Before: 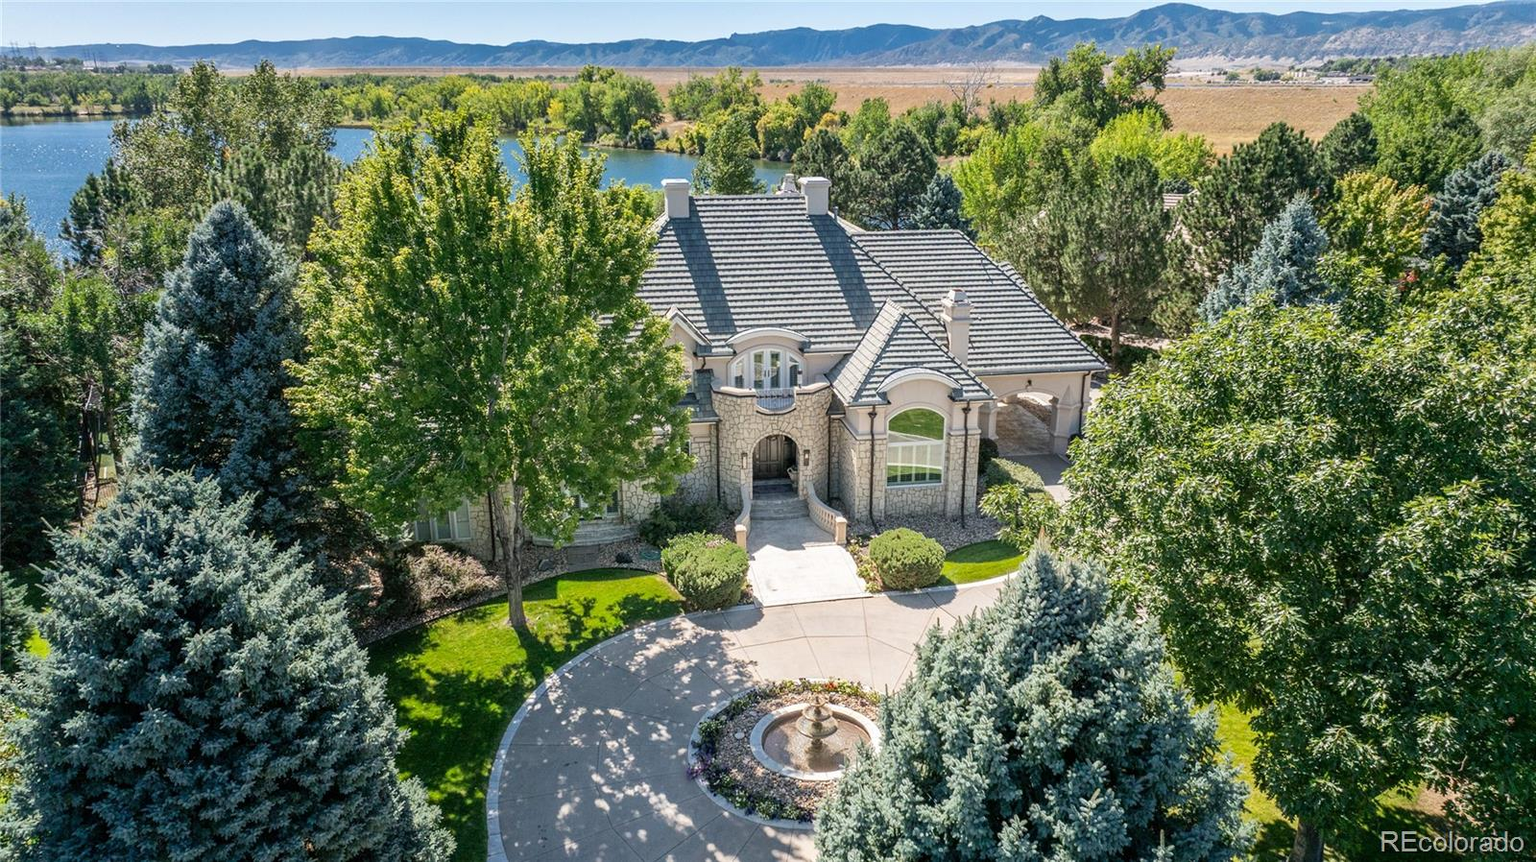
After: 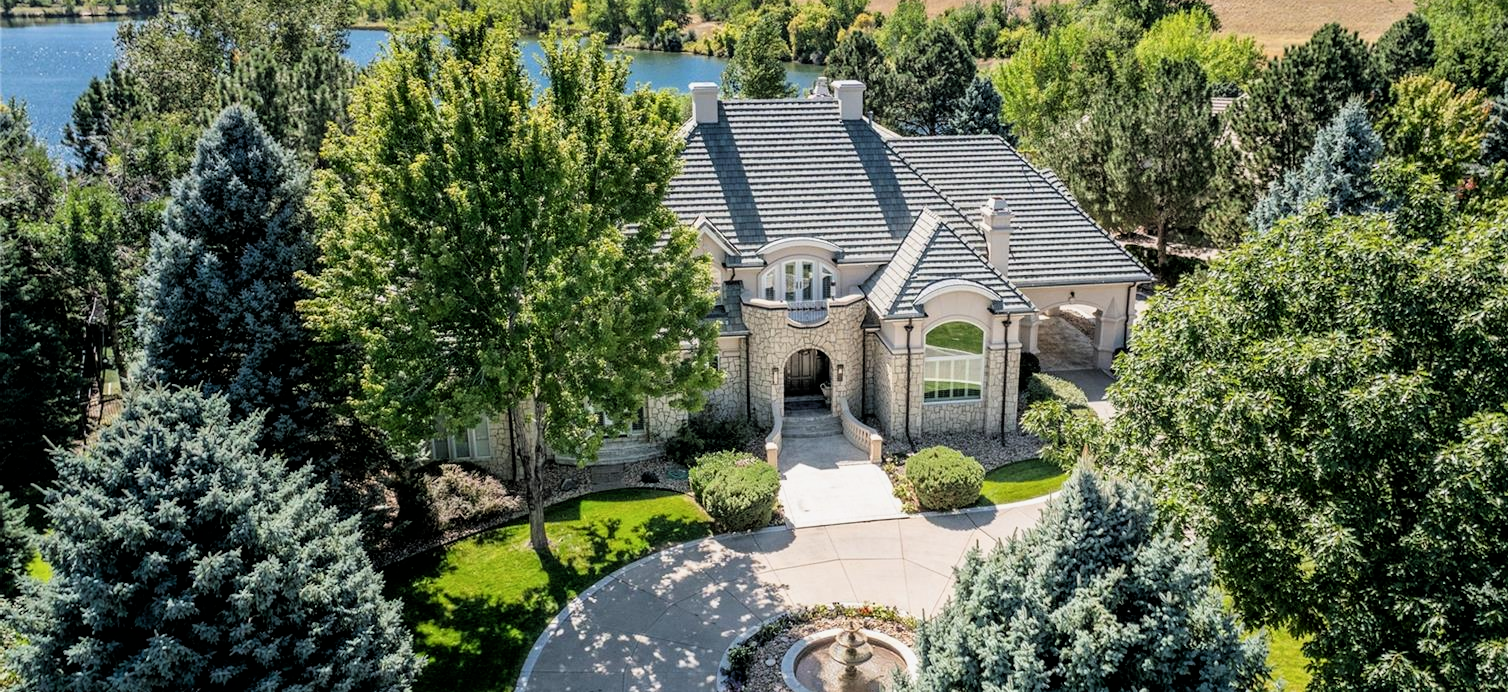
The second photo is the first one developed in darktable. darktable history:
crop and rotate: angle 0.03°, top 11.643%, right 5.651%, bottom 11.189%
filmic rgb: black relative exposure -4.91 EV, white relative exposure 2.84 EV, hardness 3.7
